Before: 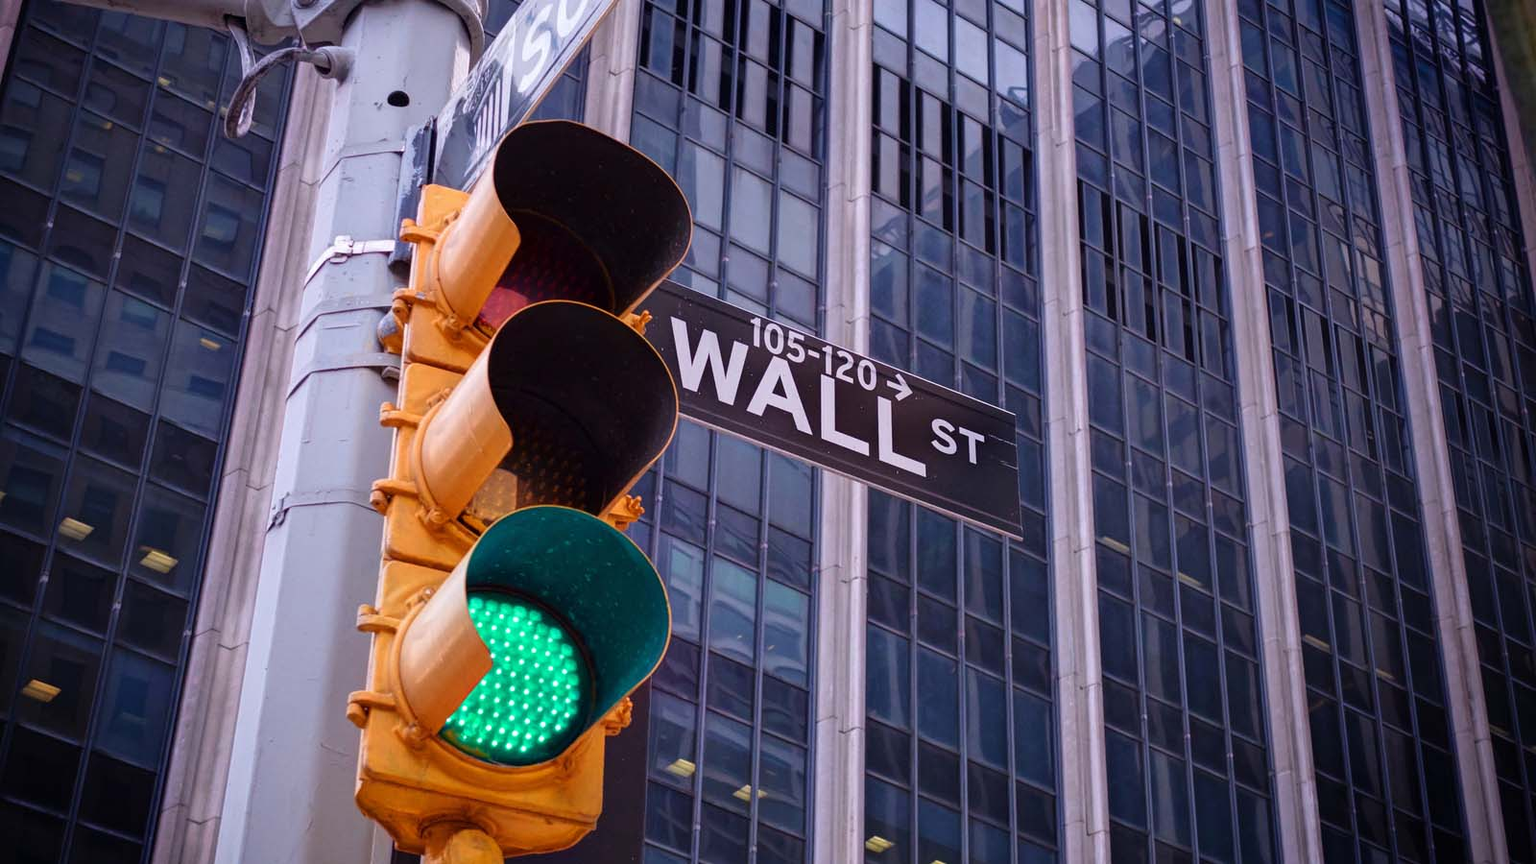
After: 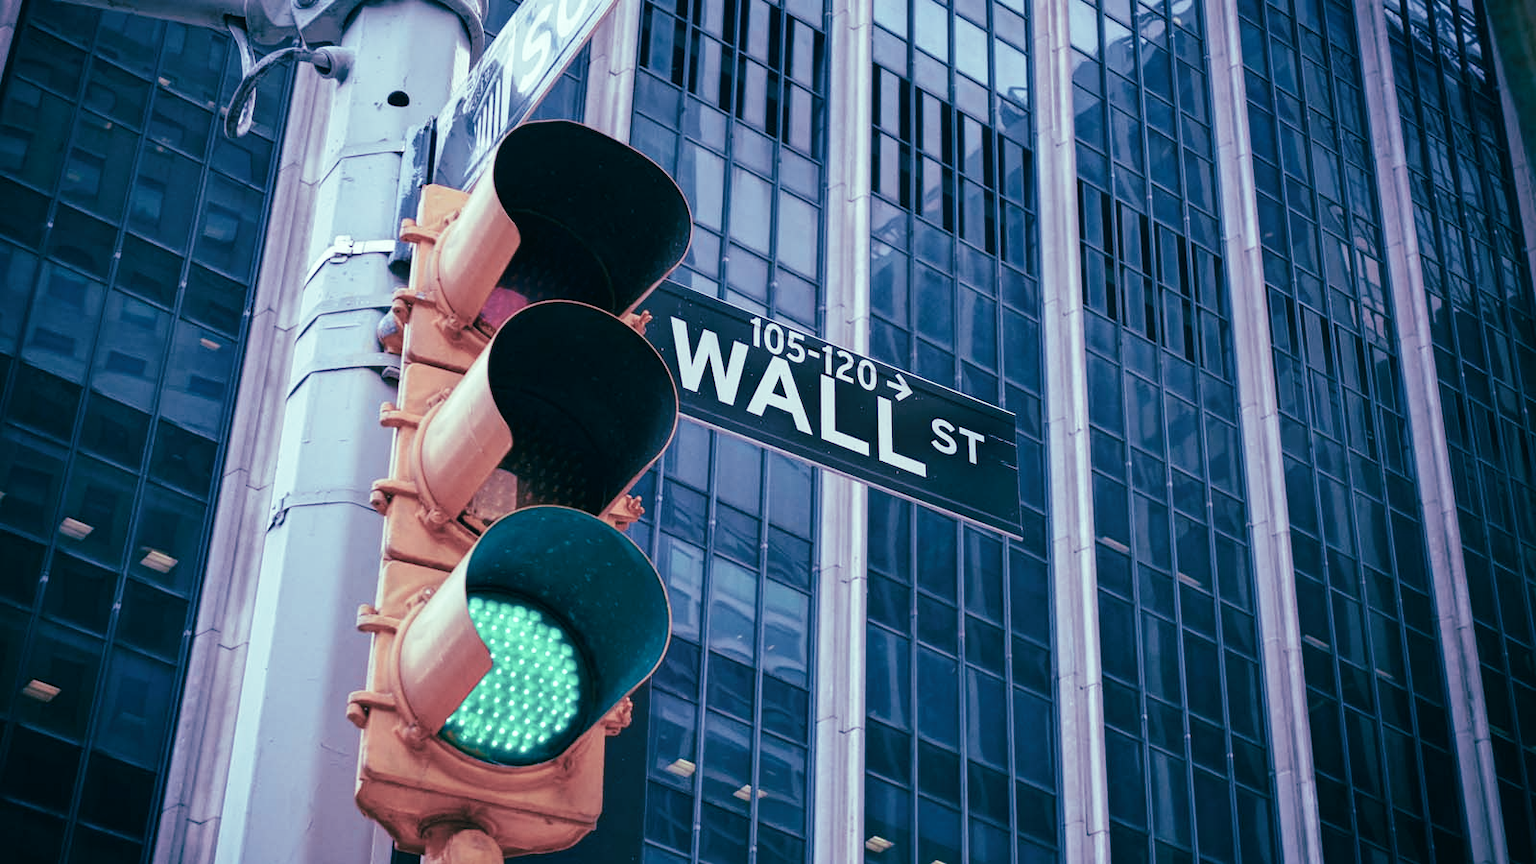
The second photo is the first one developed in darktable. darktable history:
tone curve: curves: ch0 [(0, 0) (0.003, 0.019) (0.011, 0.022) (0.025, 0.03) (0.044, 0.049) (0.069, 0.08) (0.1, 0.111) (0.136, 0.144) (0.177, 0.189) (0.224, 0.23) (0.277, 0.285) (0.335, 0.356) (0.399, 0.428) (0.468, 0.511) (0.543, 0.597) (0.623, 0.682) (0.709, 0.773) (0.801, 0.865) (0.898, 0.945) (1, 1)], preserve colors none
color look up table: target L [86.97, 85.21, 78.58, 78.18, 66.58, 72.11, 43.14, 49.23, 44.22, 38.19, 24.08, 4.545, 200.38, 90.04, 73.64, 68.24, 55.19, 56.5, 57.08, 52.9, 48.31, 45.57, 39.77, 37.67, 32.84, 12.6, 89.92, 73.28, 78.78, 80.58, 68.8, 70.86, 54.3, 52.38, 45.1, 39.67, 39.97, 38.24, 29.02, 22.52, 22.06, 18.74, 8.907, 99.06, 91.02, 87.04, 68.72, 61.32, 16.15], target a [-13.84, -13.92, -38.21, -25.46, -39.14, -38.28, -26.64, -18.76, -1.665, -14.14, -21.98, -7.359, 0, -12.75, 8.395, 15.96, 8.496, 38.55, 9.479, 54.56, 56.17, 21.35, 26.67, 5.523, 36.68, 5.382, -4.535, 13.65, 4.667, 8.851, -22.8, 12.04, 15.72, 39.91, 4.687, 37.05, -7.681, 17.89, 14.75, -13.92, 0.2, 13.21, 6.679, -10.87, -39.28, -31.67, -9.437, -26.05, -4.767], target b [23.18, 34.4, 17.42, 5.315, 27.26, 3.036, 7.153, -13.25, -7.333, 6.413, 1.156, -0.09, 0, 4.415, 11.04, 22.63, 19.43, -3.277, -4.893, -7.435, 16.76, 10.15, -10.67, -15.03, 3.805, 5.108, -5.12, -8.867, -13.79, -15.37, -28.51, -27.38, -21.71, -28.82, -44.16, -21.88, -34.77, -54.17, -34.54, -14.39, -20.55, -42.72, -31.49, -1.727, 2.161, -8.227, -8.464, -24.16, -22.44], num patches 49
